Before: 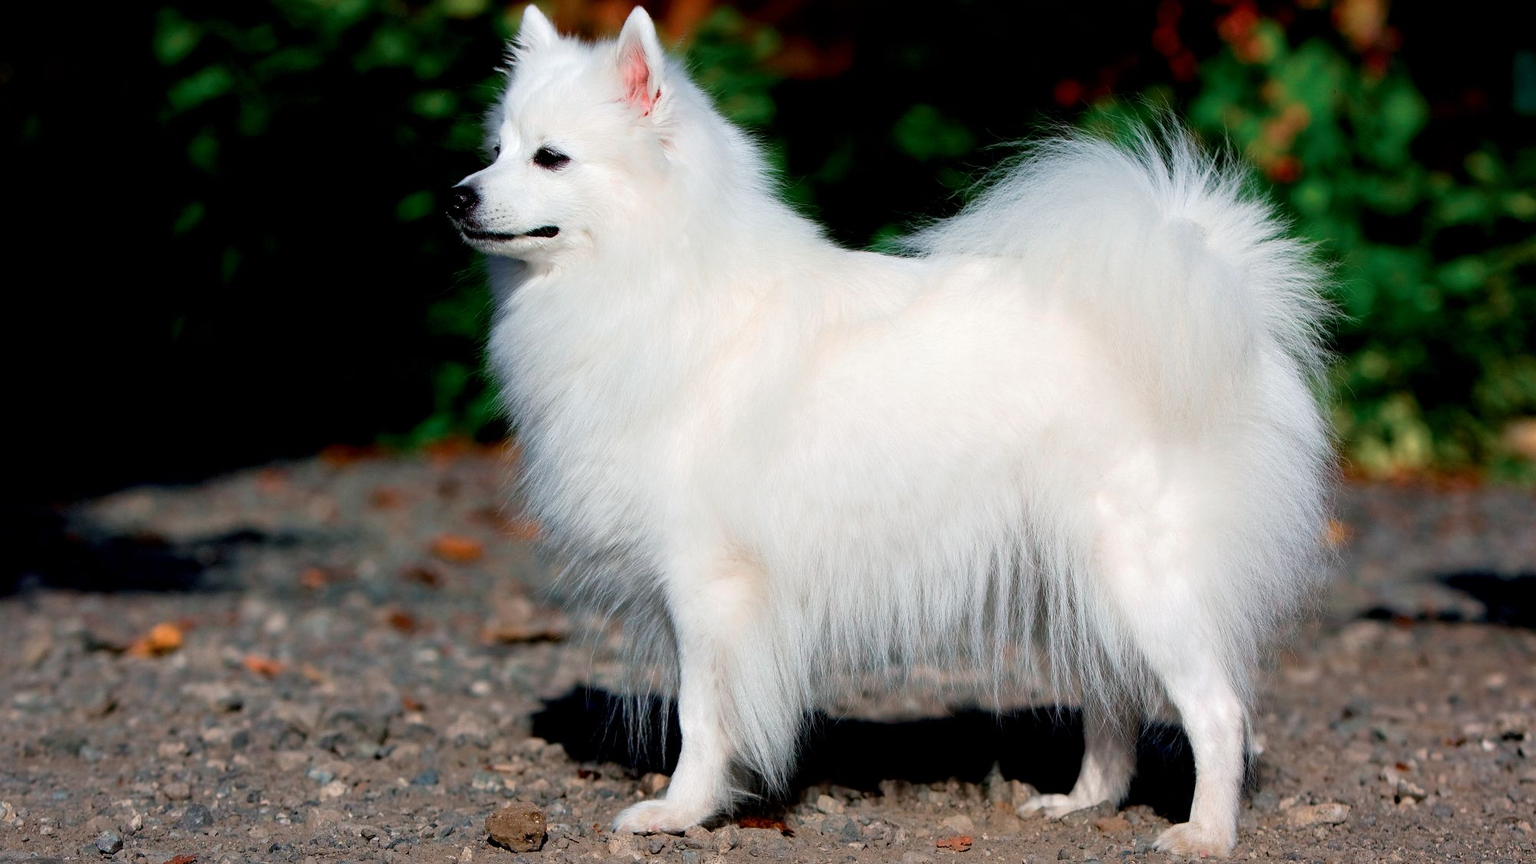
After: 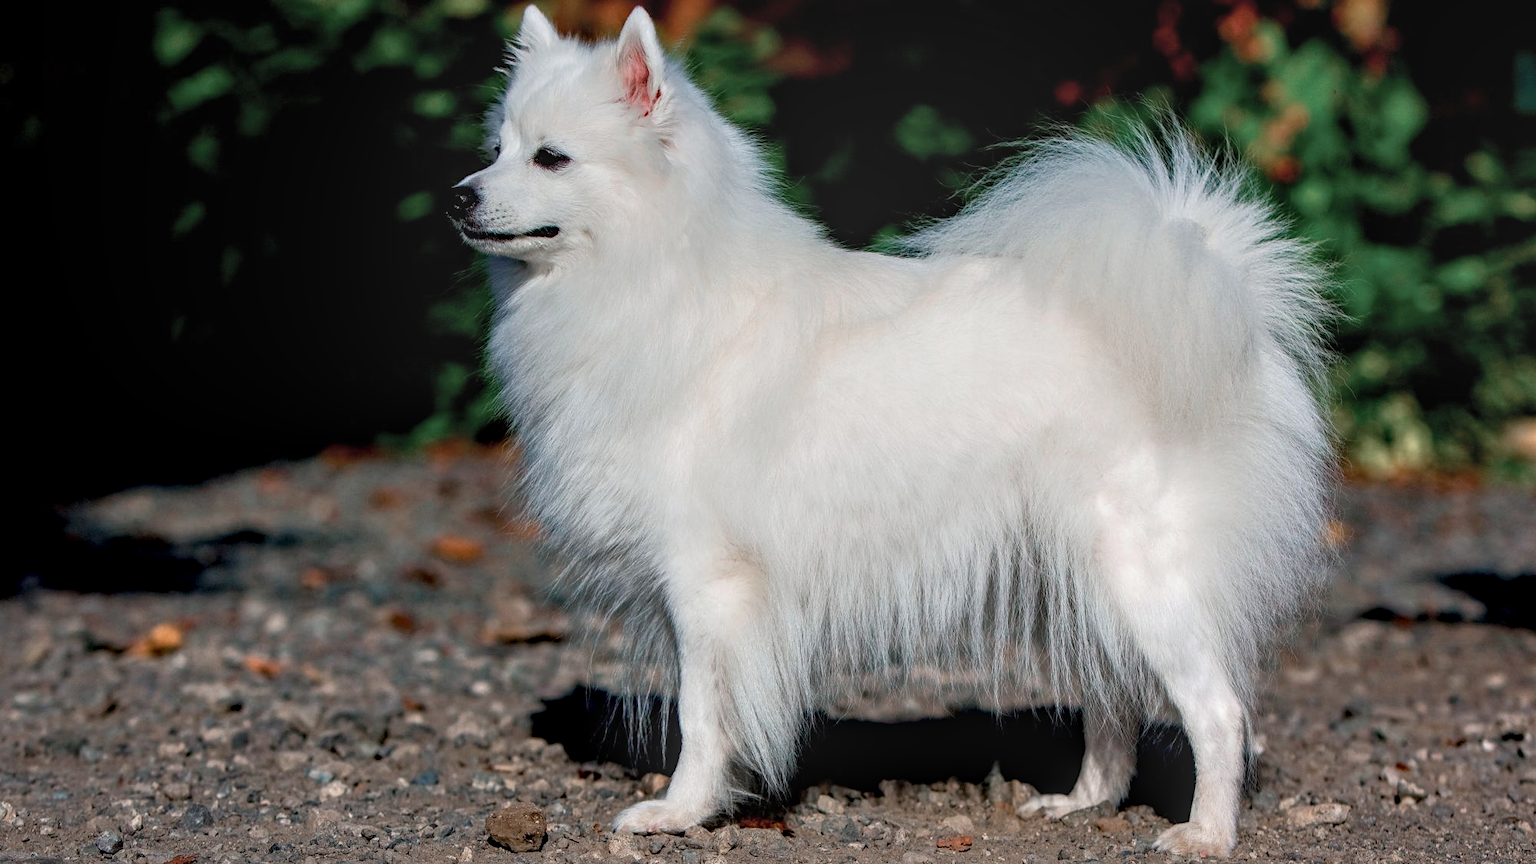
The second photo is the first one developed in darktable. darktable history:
local contrast: highlights 6%, shadows 5%, detail 133%
color zones: curves: ch0 [(0, 0.5) (0.143, 0.5) (0.286, 0.5) (0.429, 0.504) (0.571, 0.5) (0.714, 0.509) (0.857, 0.5) (1, 0.5)]; ch1 [(0, 0.425) (0.143, 0.425) (0.286, 0.375) (0.429, 0.405) (0.571, 0.5) (0.714, 0.47) (0.857, 0.425) (1, 0.435)]; ch2 [(0, 0.5) (0.143, 0.5) (0.286, 0.5) (0.429, 0.517) (0.571, 0.5) (0.714, 0.51) (0.857, 0.5) (1, 0.5)], mix 43.04%
haze removal: compatibility mode true, adaptive false
tone curve: curves: ch0 [(0, 0) (0.003, 0.003) (0.011, 0.015) (0.025, 0.031) (0.044, 0.056) (0.069, 0.083) (0.1, 0.113) (0.136, 0.145) (0.177, 0.184) (0.224, 0.225) (0.277, 0.275) (0.335, 0.327) (0.399, 0.385) (0.468, 0.447) (0.543, 0.528) (0.623, 0.611) (0.709, 0.703) (0.801, 0.802) (0.898, 0.902) (1, 1)], color space Lab, independent channels, preserve colors none
